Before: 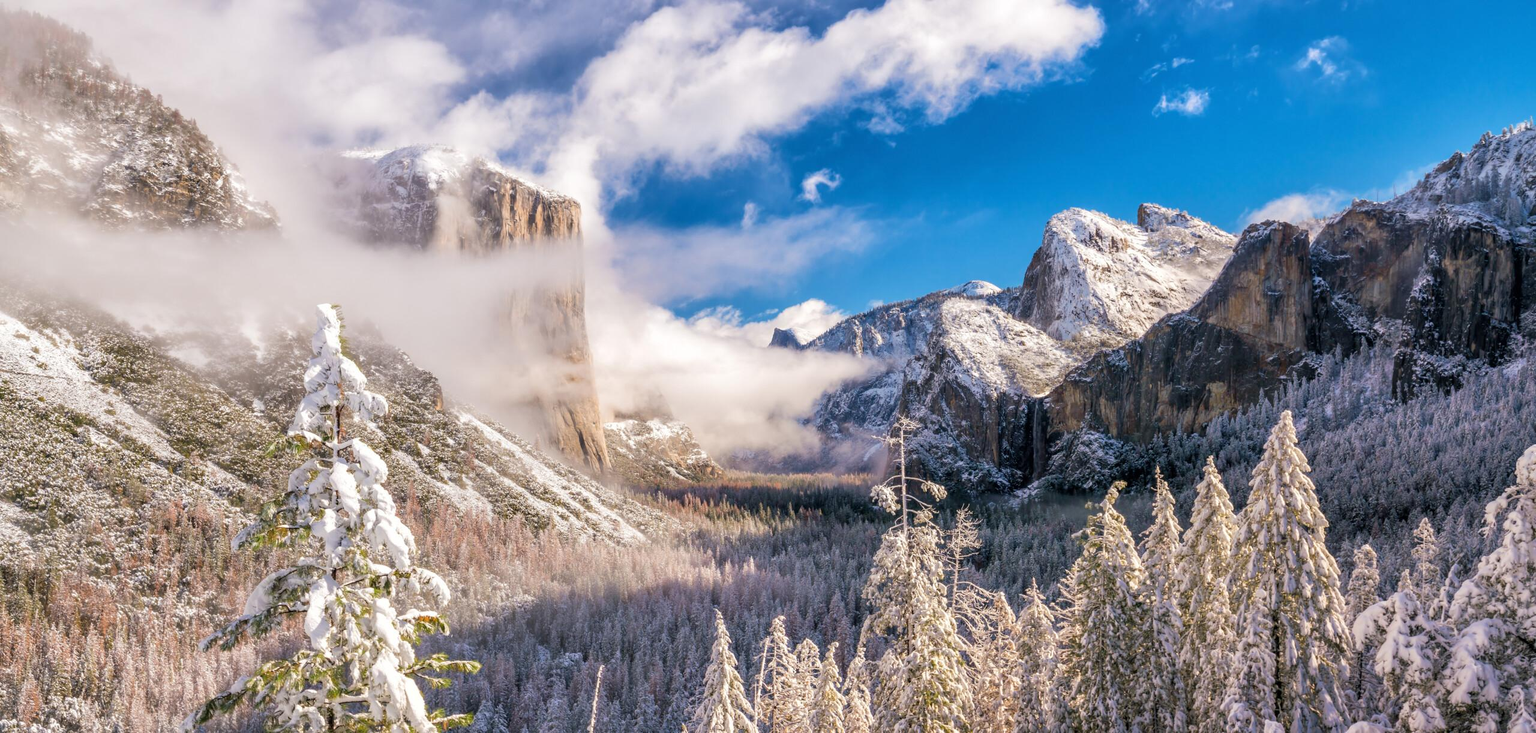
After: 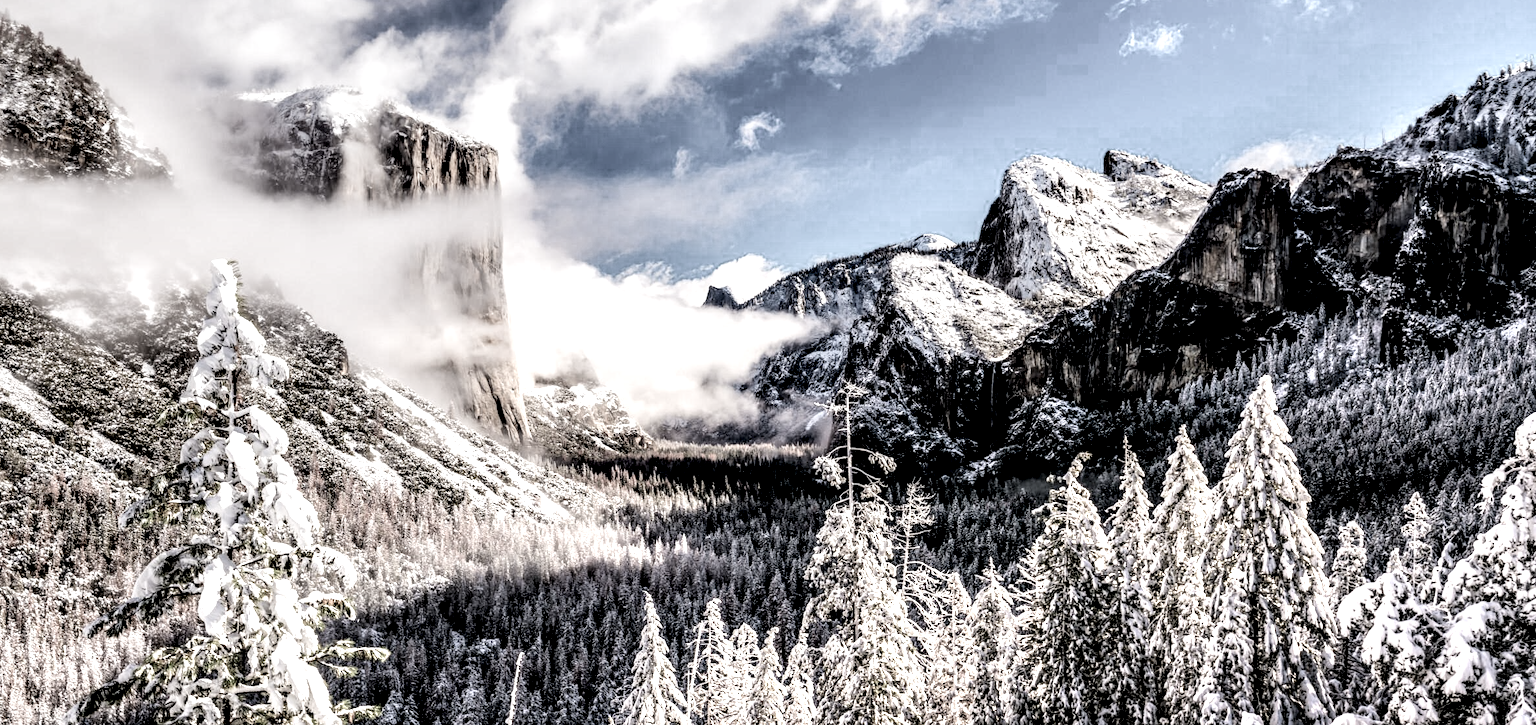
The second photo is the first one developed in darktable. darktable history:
crop and rotate: left 7.974%, top 8.996%
filmic rgb: black relative exposure -5.03 EV, white relative exposure 3.97 EV, threshold 5.95 EV, hardness 2.89, contrast 1.197, highlights saturation mix -29.24%, color science v5 (2021), contrast in shadows safe, contrast in highlights safe, enable highlight reconstruction true
local contrast: highlights 114%, shadows 45%, detail 294%
exposure: exposure 0.201 EV, compensate highlight preservation false
